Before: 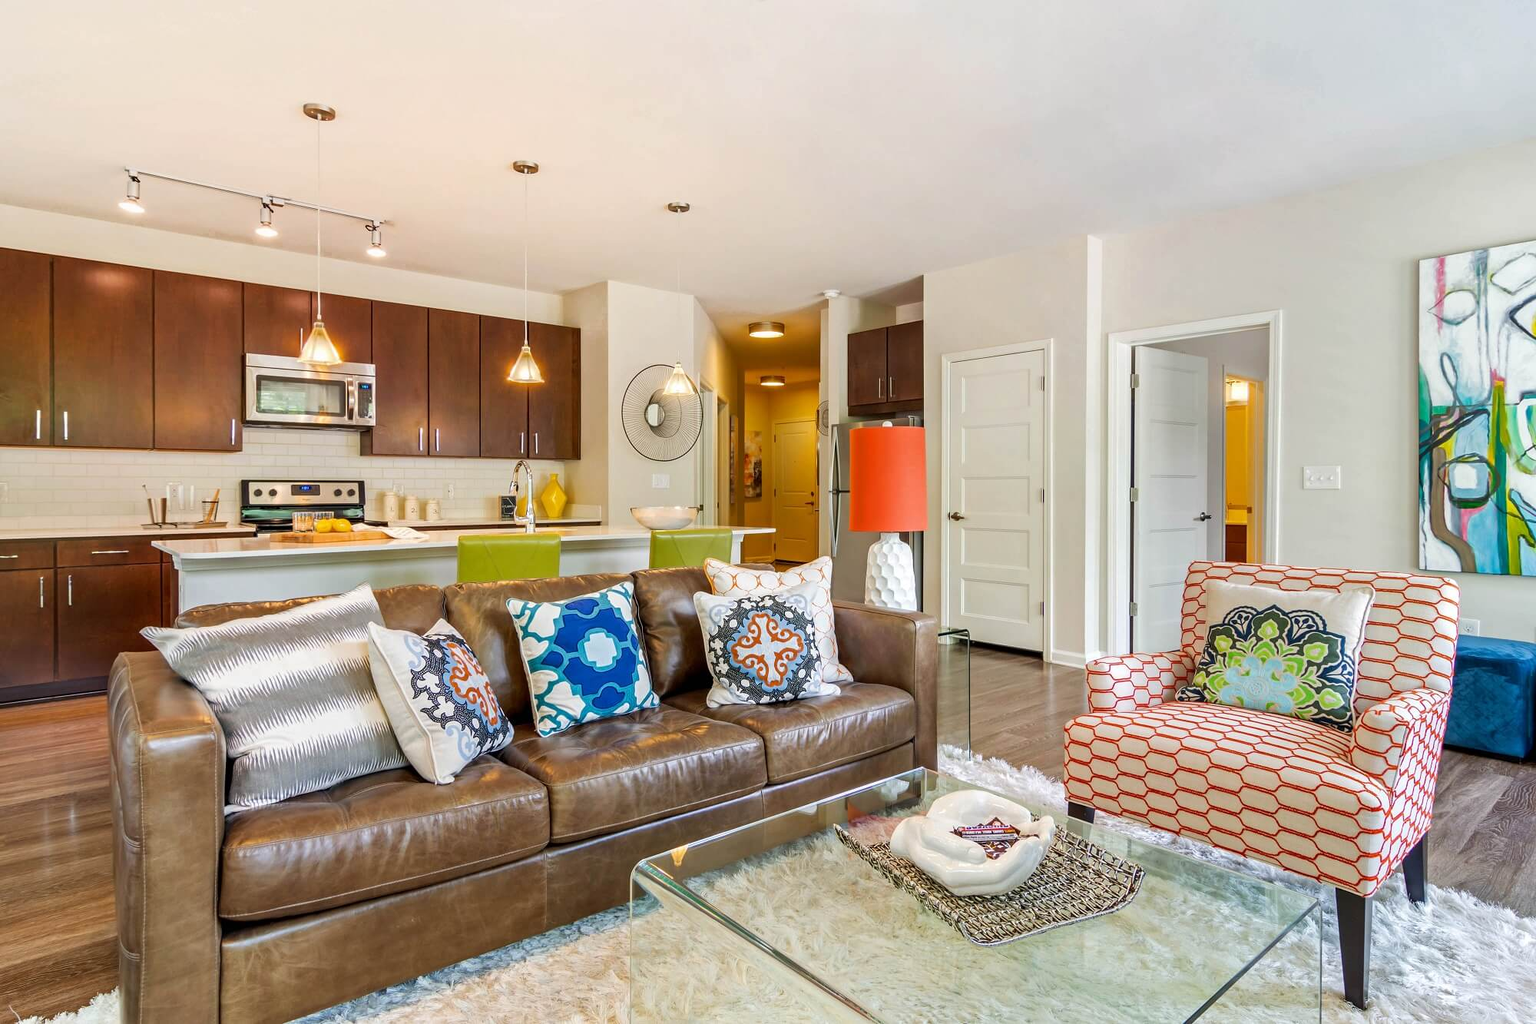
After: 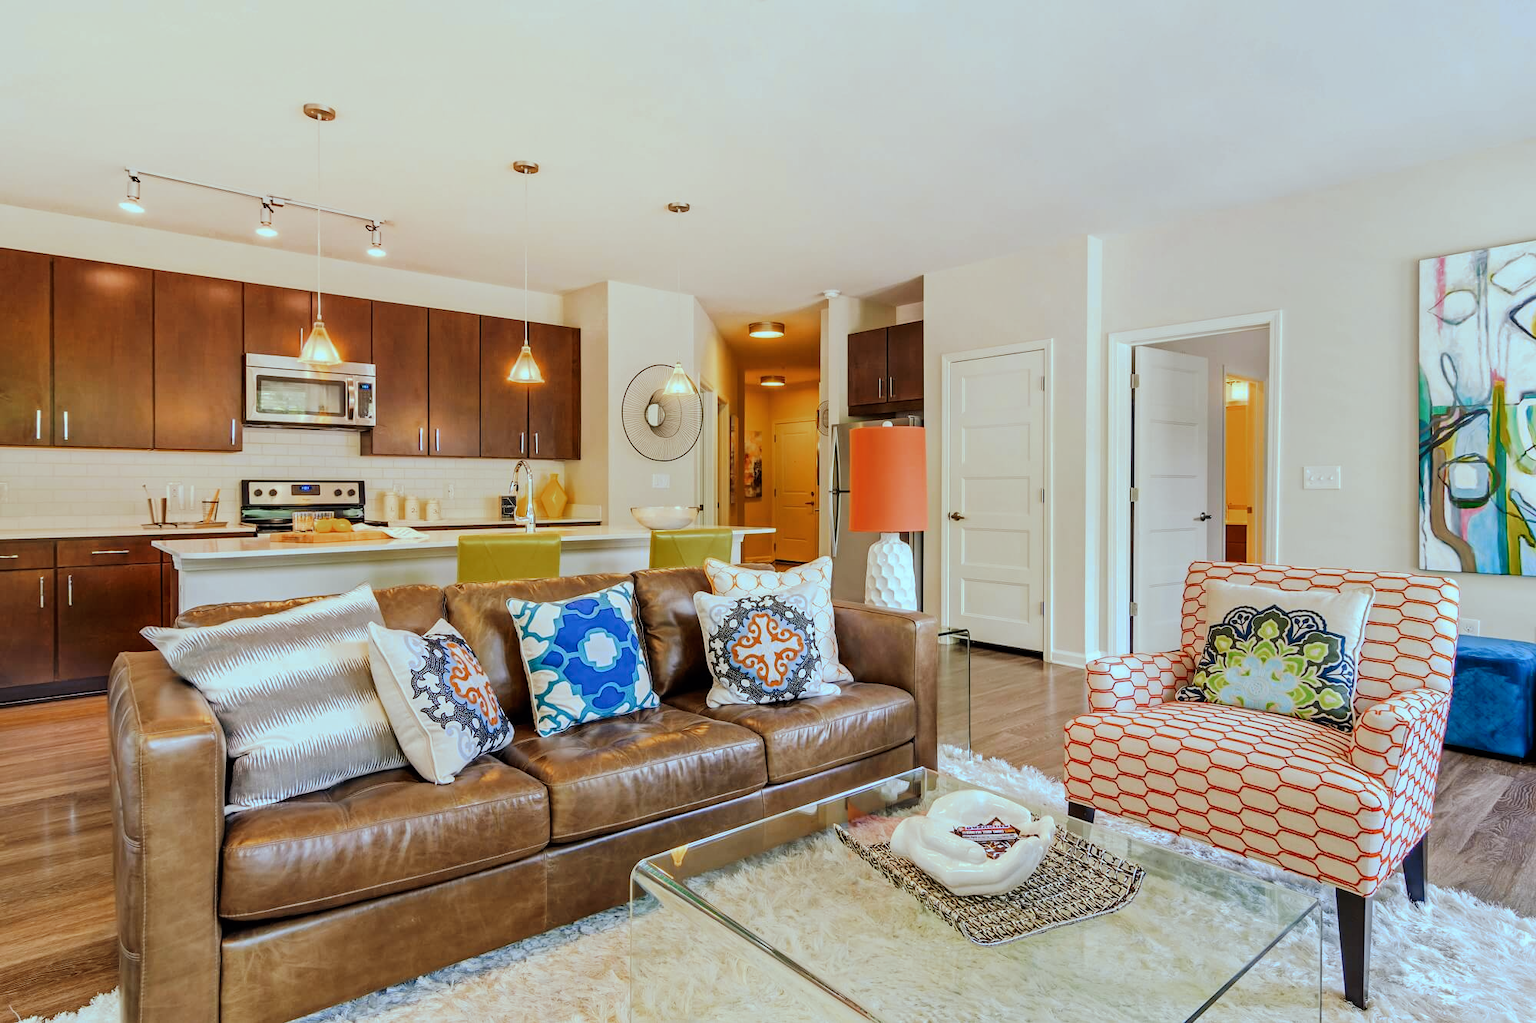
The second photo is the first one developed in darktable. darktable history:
tone curve: curves: ch0 [(0, 0) (0.003, 0.002) (0.011, 0.006) (0.025, 0.013) (0.044, 0.019) (0.069, 0.032) (0.1, 0.056) (0.136, 0.095) (0.177, 0.144) (0.224, 0.193) (0.277, 0.26) (0.335, 0.331) (0.399, 0.405) (0.468, 0.479) (0.543, 0.552) (0.623, 0.624) (0.709, 0.699) (0.801, 0.772) (0.898, 0.856) (1, 1)], preserve colors none
color look up table: target L [88.7, 87.28, 74.74, 83.95, 60.57, 65.6, 62.31, 61.47, 52.9, 34.59, 31.26, 202.46, 70.83, 75.49, 64.4, 68.34, 63.14, 60.28, 56.97, 47.93, 39, 49.62, 50.5, 47.51, 38.01, 34.52, 33.9, 21.1, 24.19, 93.72, 84.7, 73.03, 71.42, 64.92, 60.99, 61.91, 56.61, 51.28, 48.58, 41.73, 30.82, 32.34, 13.07, 6.064, 87.56, 74.55, 74.82, 54.85, 50.34], target a [-12.96, -30.98, -15.26, -10.74, -56.74, -17.28, -3.438, -42.74, 4.405, -28.1, -20.78, 0, -1.645, 18.75, 22.78, 18.65, 9.46, 29.95, 38.44, 58.5, 51.54, 58.64, 65.69, 61.64, 6.845, 34.43, 44.1, 9.184, 36.11, -8.099, 12.27, 24.33, 29.42, 27.74, 4.075, 11.76, 73.31, 49.72, 58.6, 10.97, 32.11, 38.61, 23.8, 13.94, -24.77, -45.6, -13.91, -12.88, -31.81], target b [37.75, 18.15, 57.15, 4.191, 45.6, 52.79, 21.1, 30.18, 48.79, 32.3, 4.125, -0.002, 54.76, 26.74, 49.46, 8.258, 53.32, 34.85, 55.93, -18.86, 36.78, 35.5, -2.963, 50.02, 4.095, 38.06, 4.603, 23.45, 25.71, -14.98, -30.69, -8.823, -40.44, -46.61, -46.99, -73.13, -41.82, -16.91, -90.39, -70.42, -28.36, -92.52, -43.73, -11.19, -8.194, -11.18, -47.32, -18.89, -3.443], num patches 49
